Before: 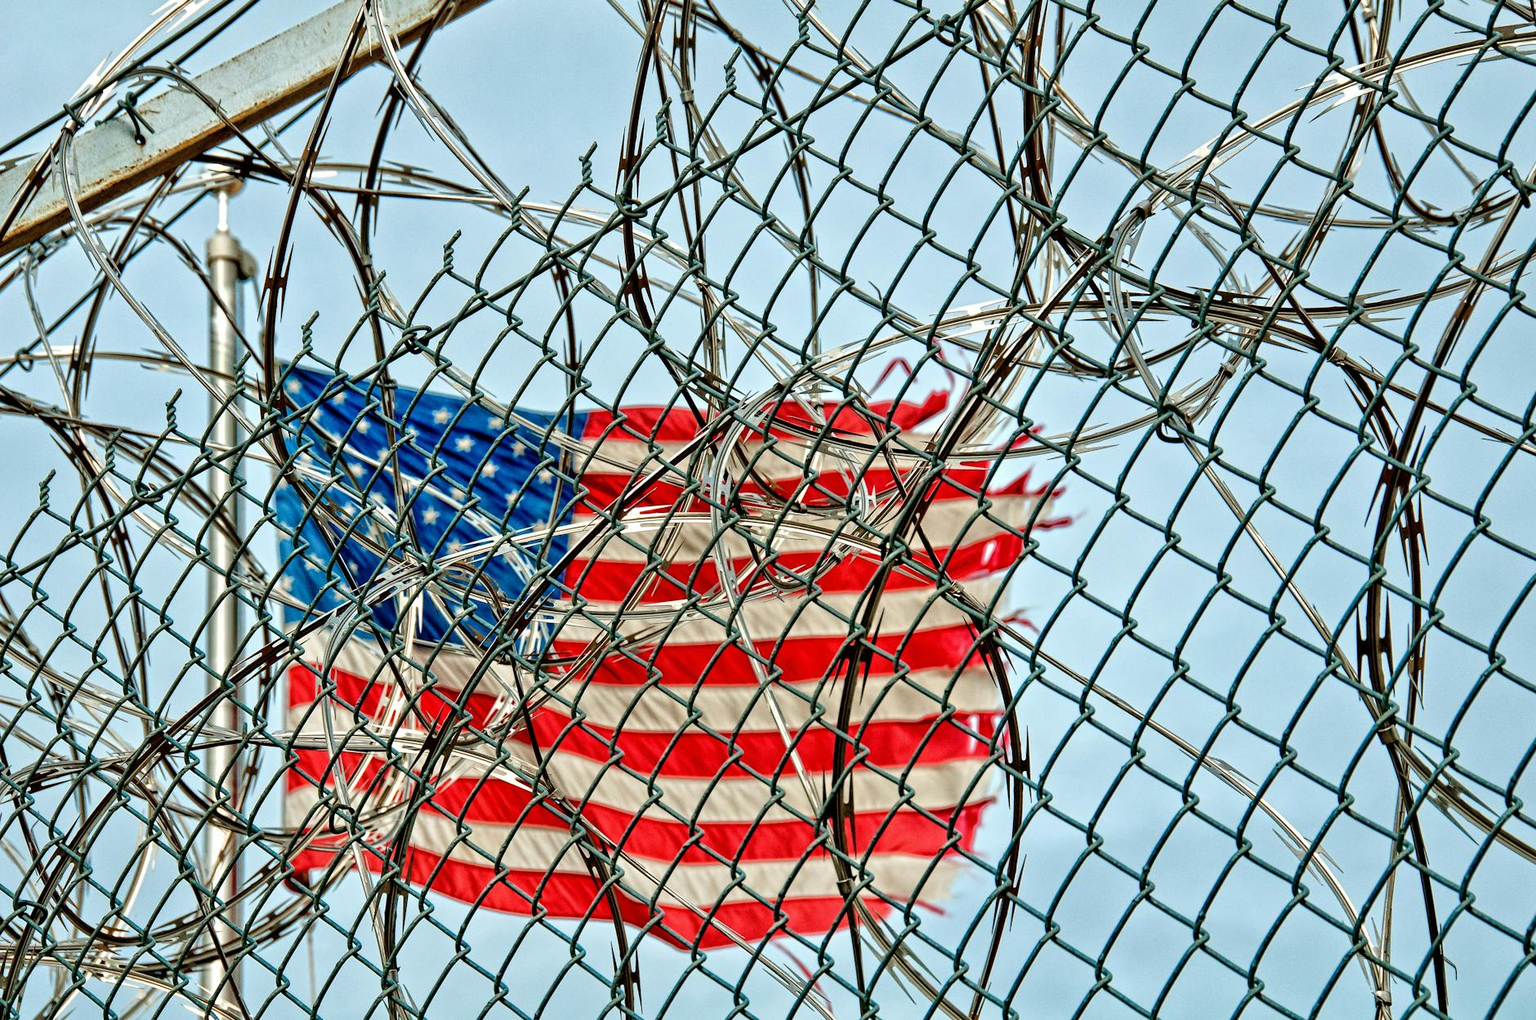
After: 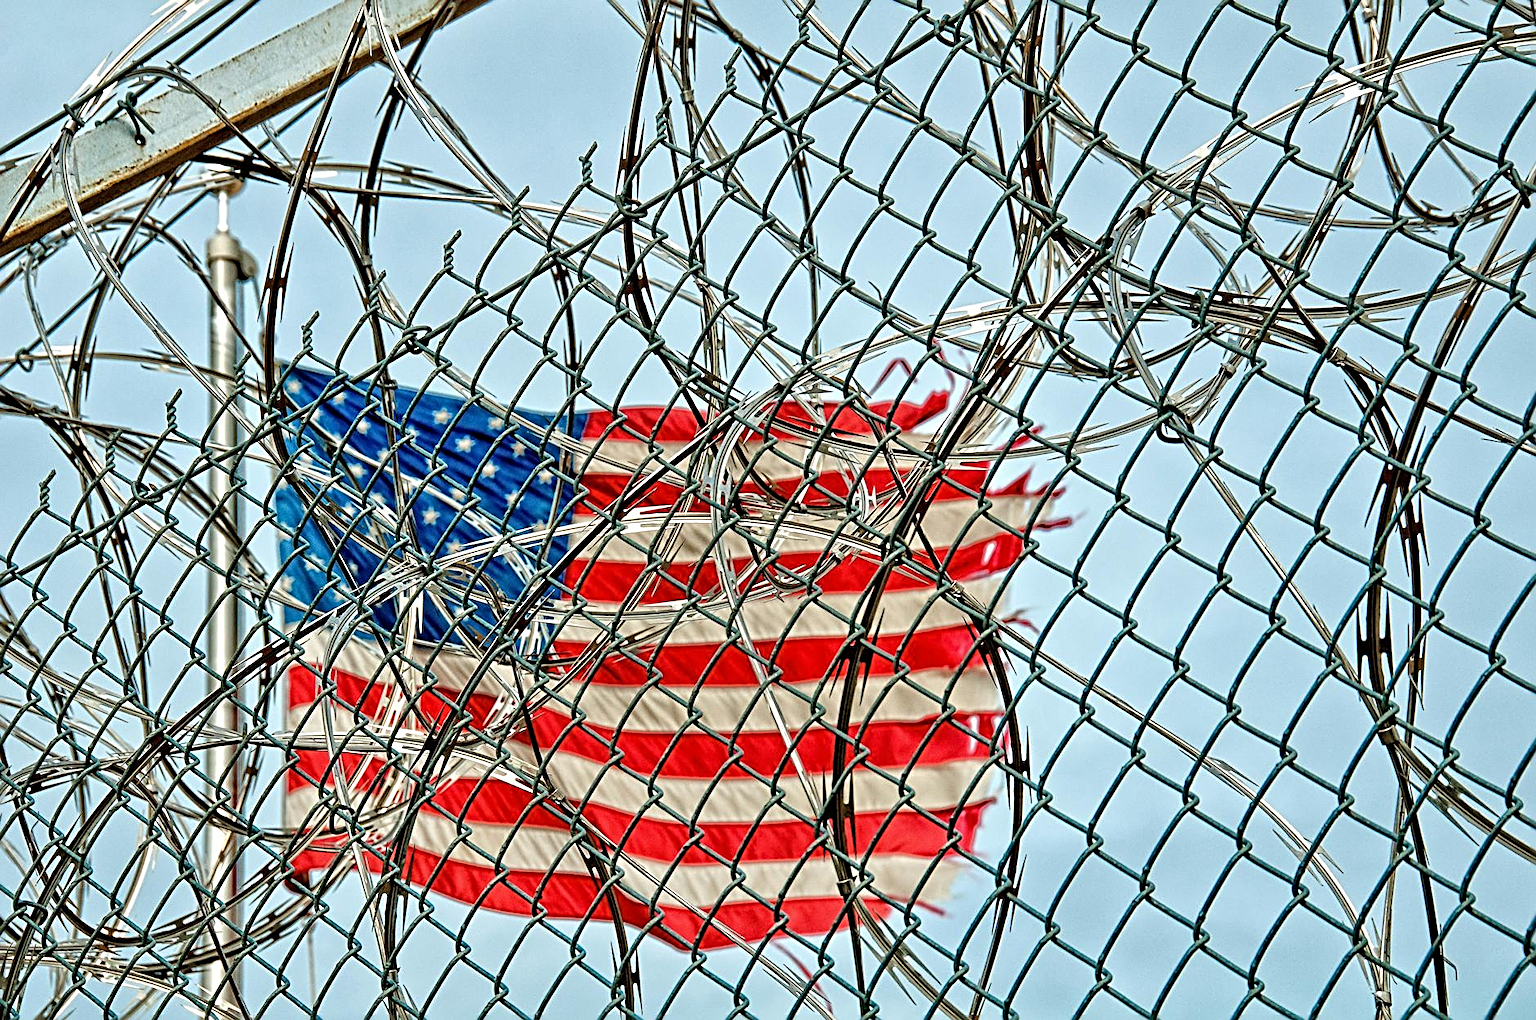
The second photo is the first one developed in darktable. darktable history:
sharpen: radius 2.694, amount 0.678
